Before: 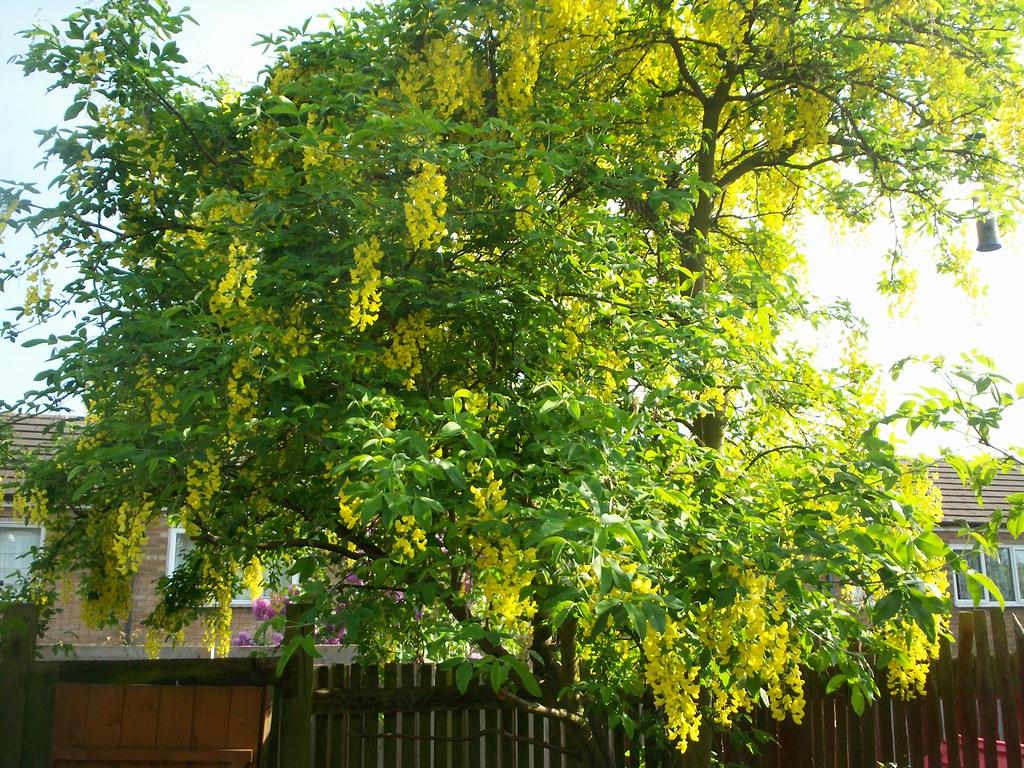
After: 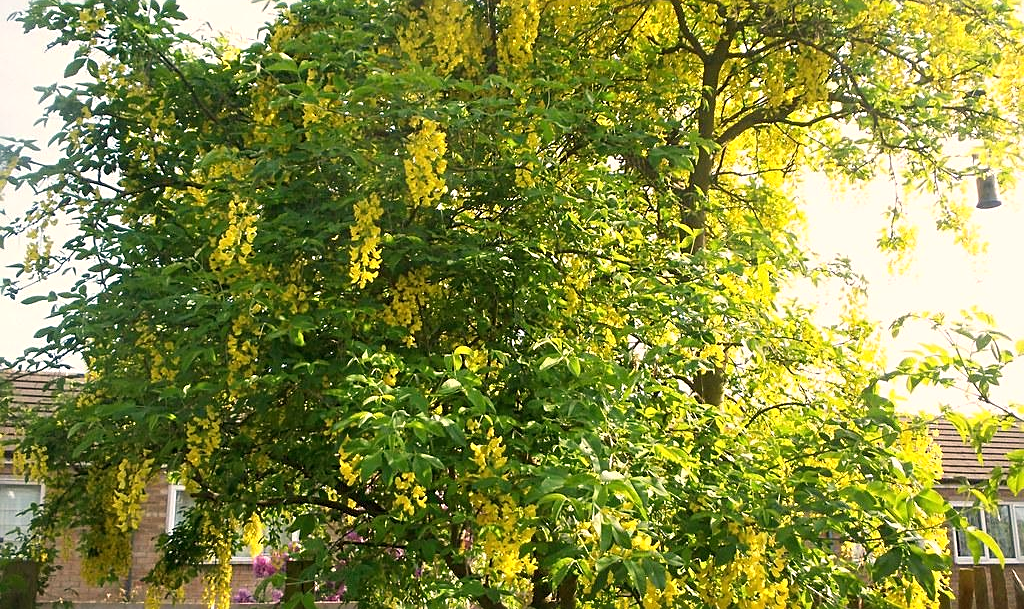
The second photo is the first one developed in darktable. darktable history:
crop and rotate: top 5.667%, bottom 14.937%
white balance: red 1.127, blue 0.943
sharpen: on, module defaults
